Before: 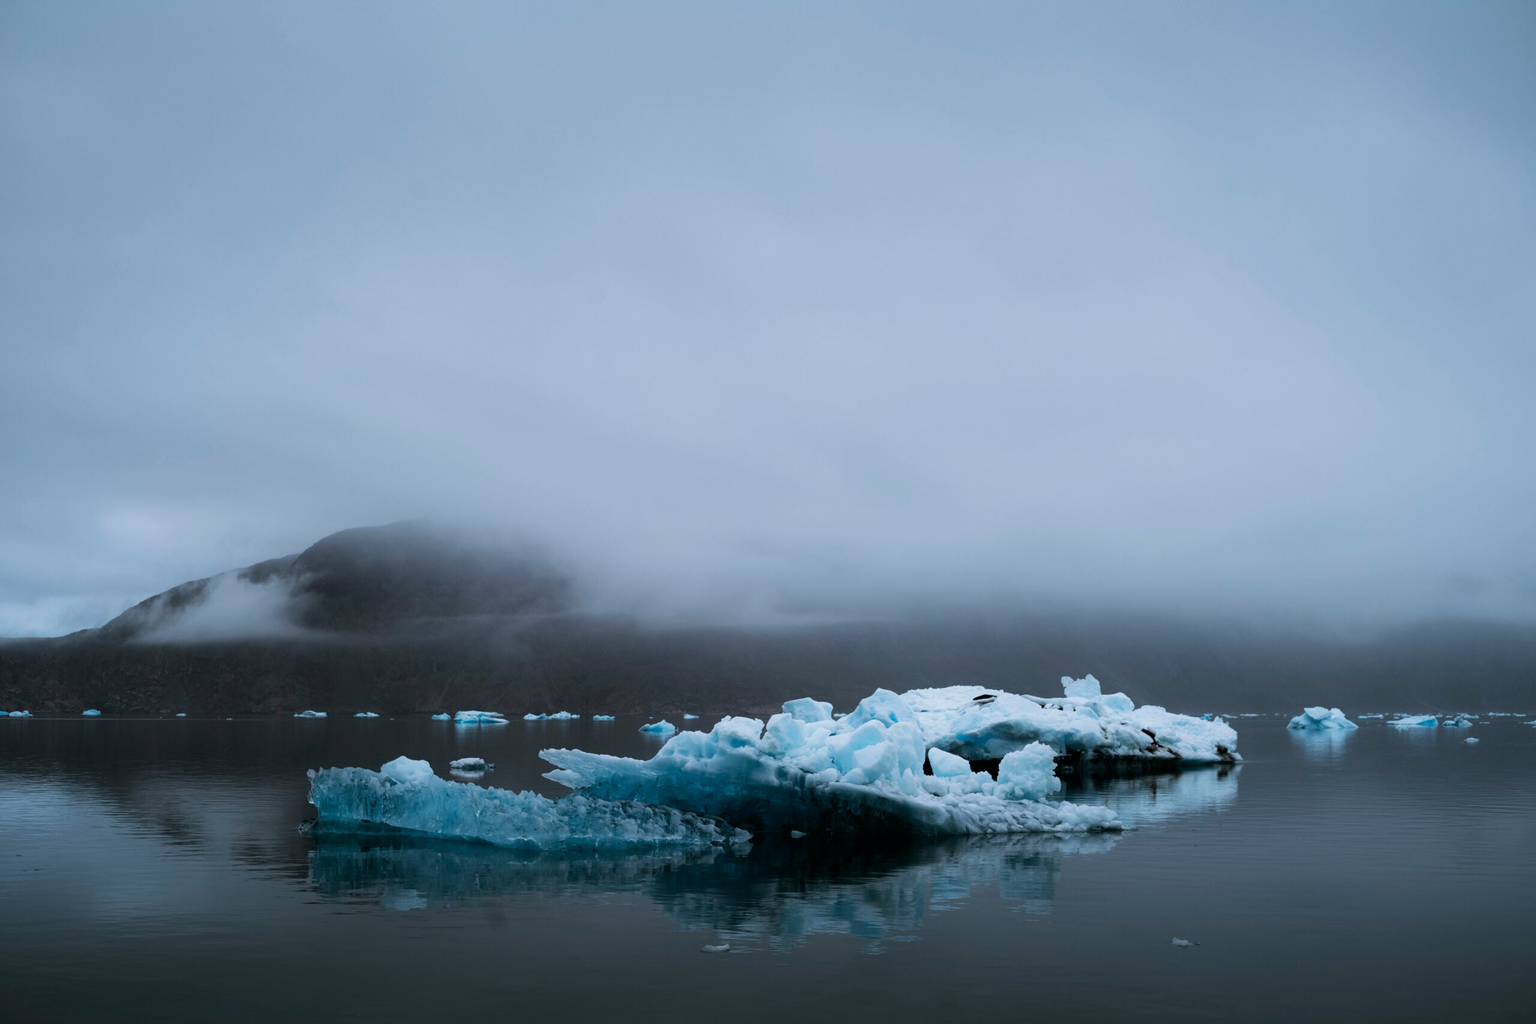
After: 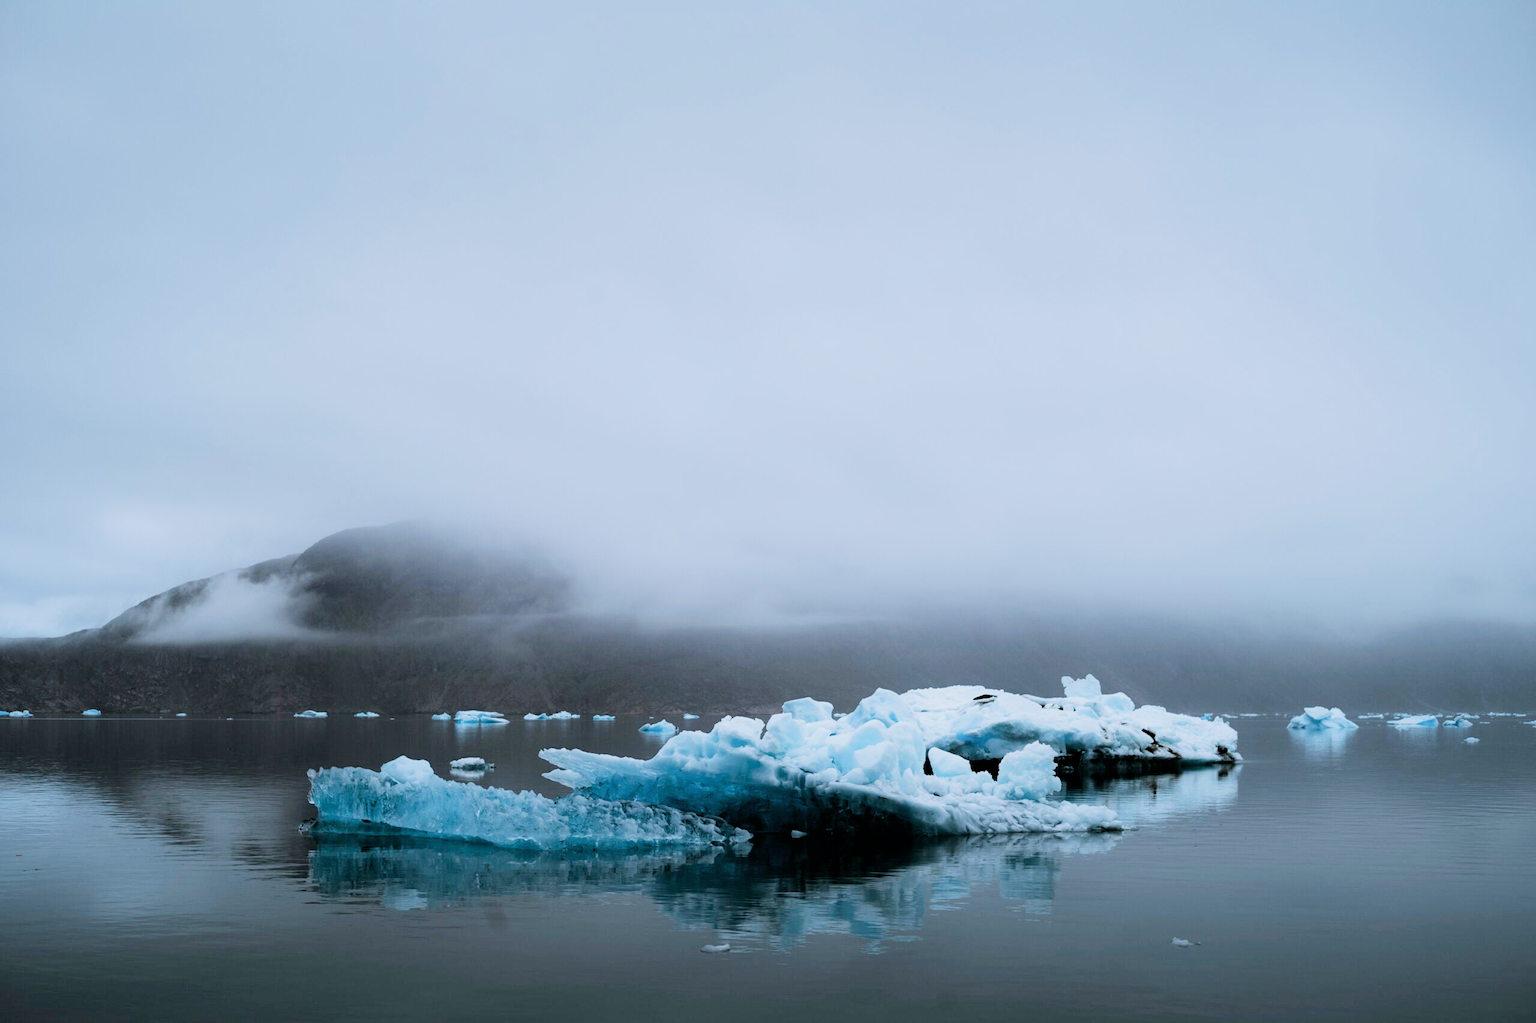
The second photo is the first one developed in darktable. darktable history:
filmic rgb: black relative exposure -7.65 EV, white relative exposure 4.56 EV, hardness 3.61
exposure: black level correction 0, exposure 1.2 EV, compensate exposure bias true, compensate highlight preservation false
bloom: size 13.65%, threshold 98.39%, strength 4.82%
